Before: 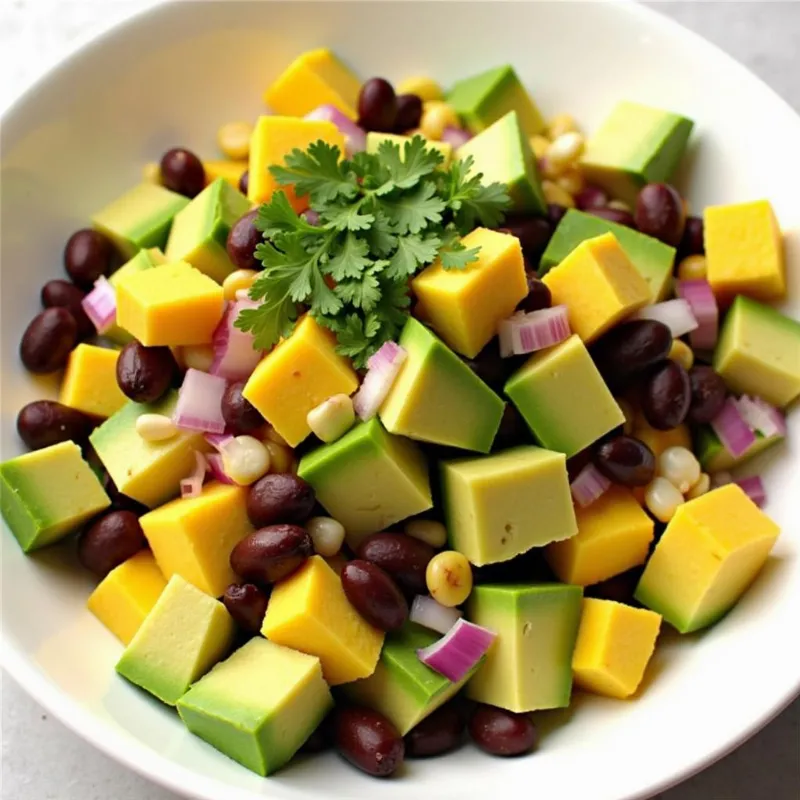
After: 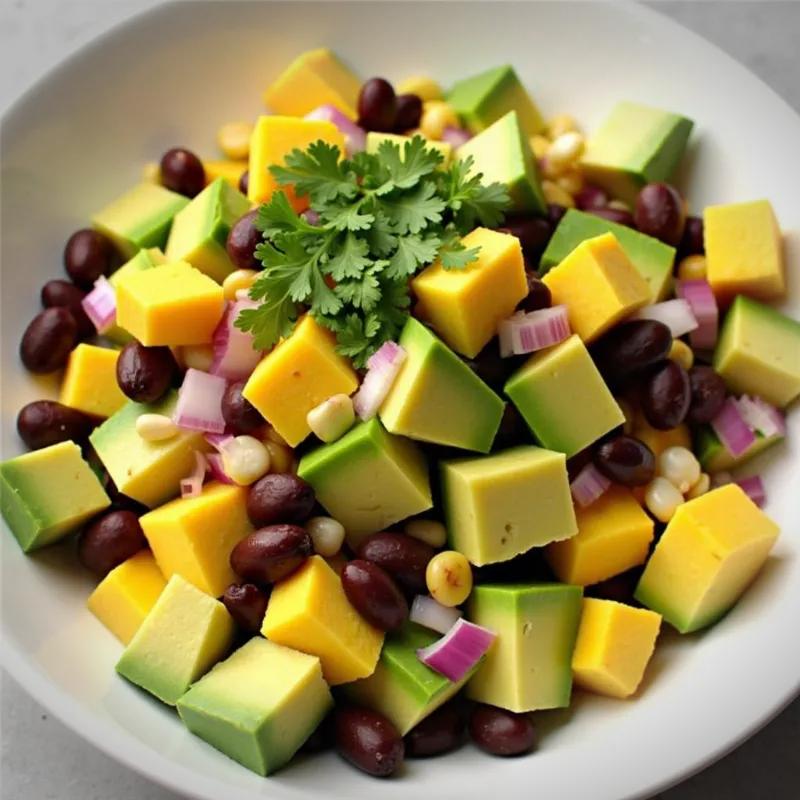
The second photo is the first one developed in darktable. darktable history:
vignetting: fall-off start 89.38%, fall-off radius 44.35%, width/height ratio 1.16, unbound false
